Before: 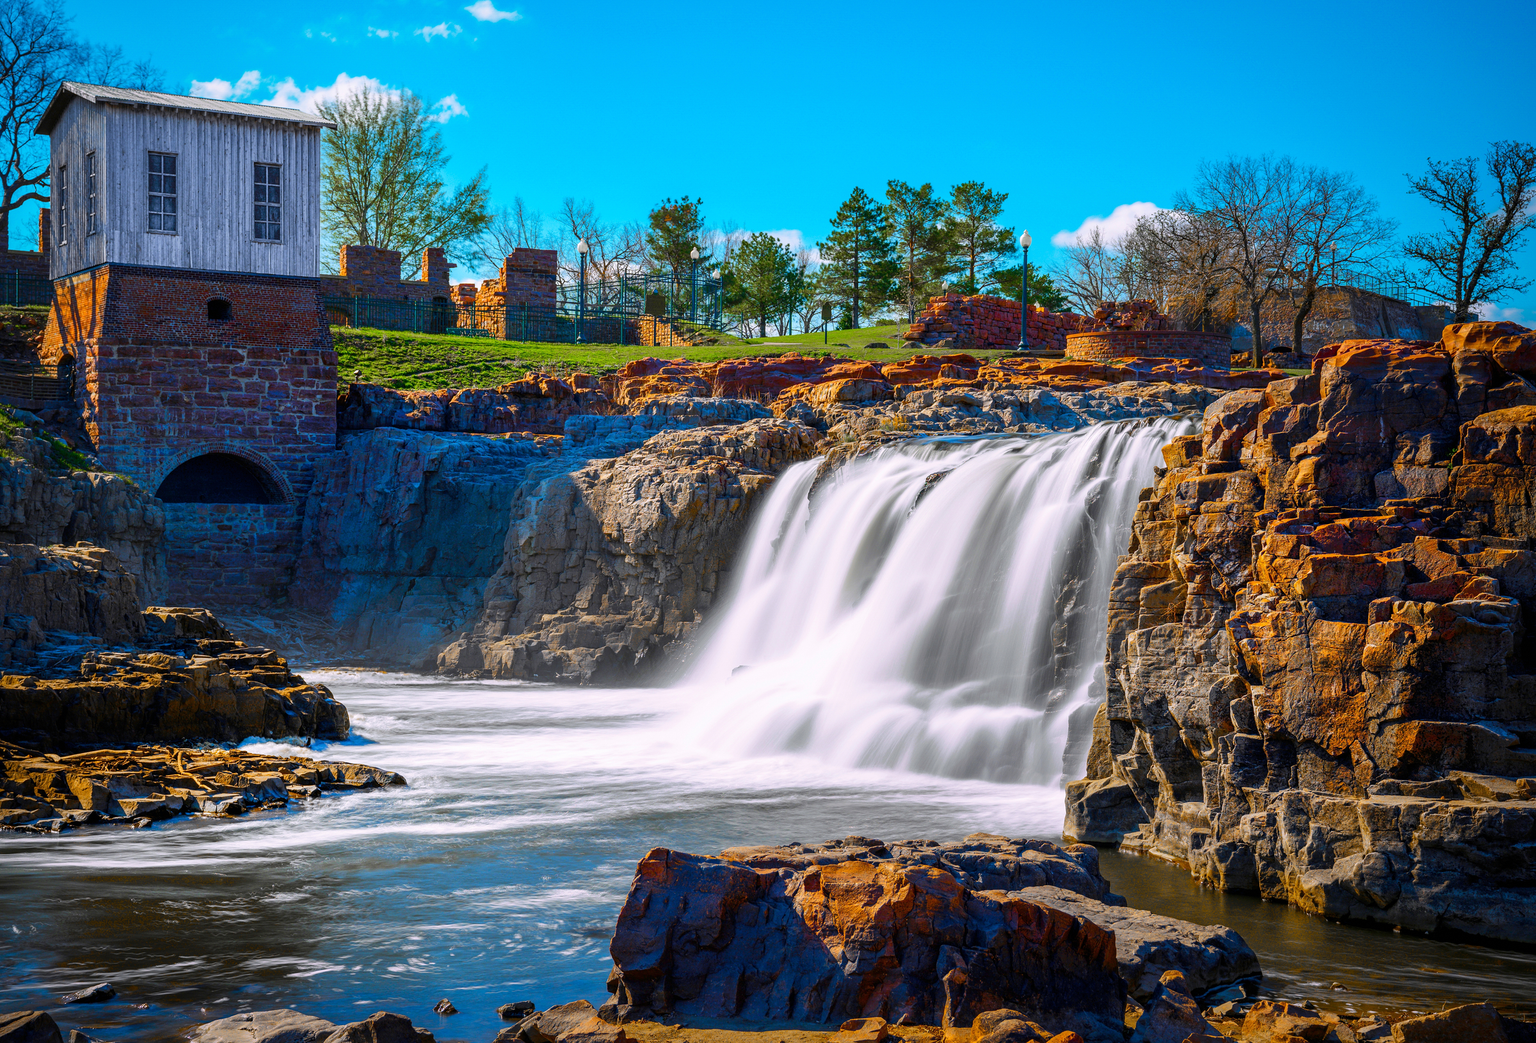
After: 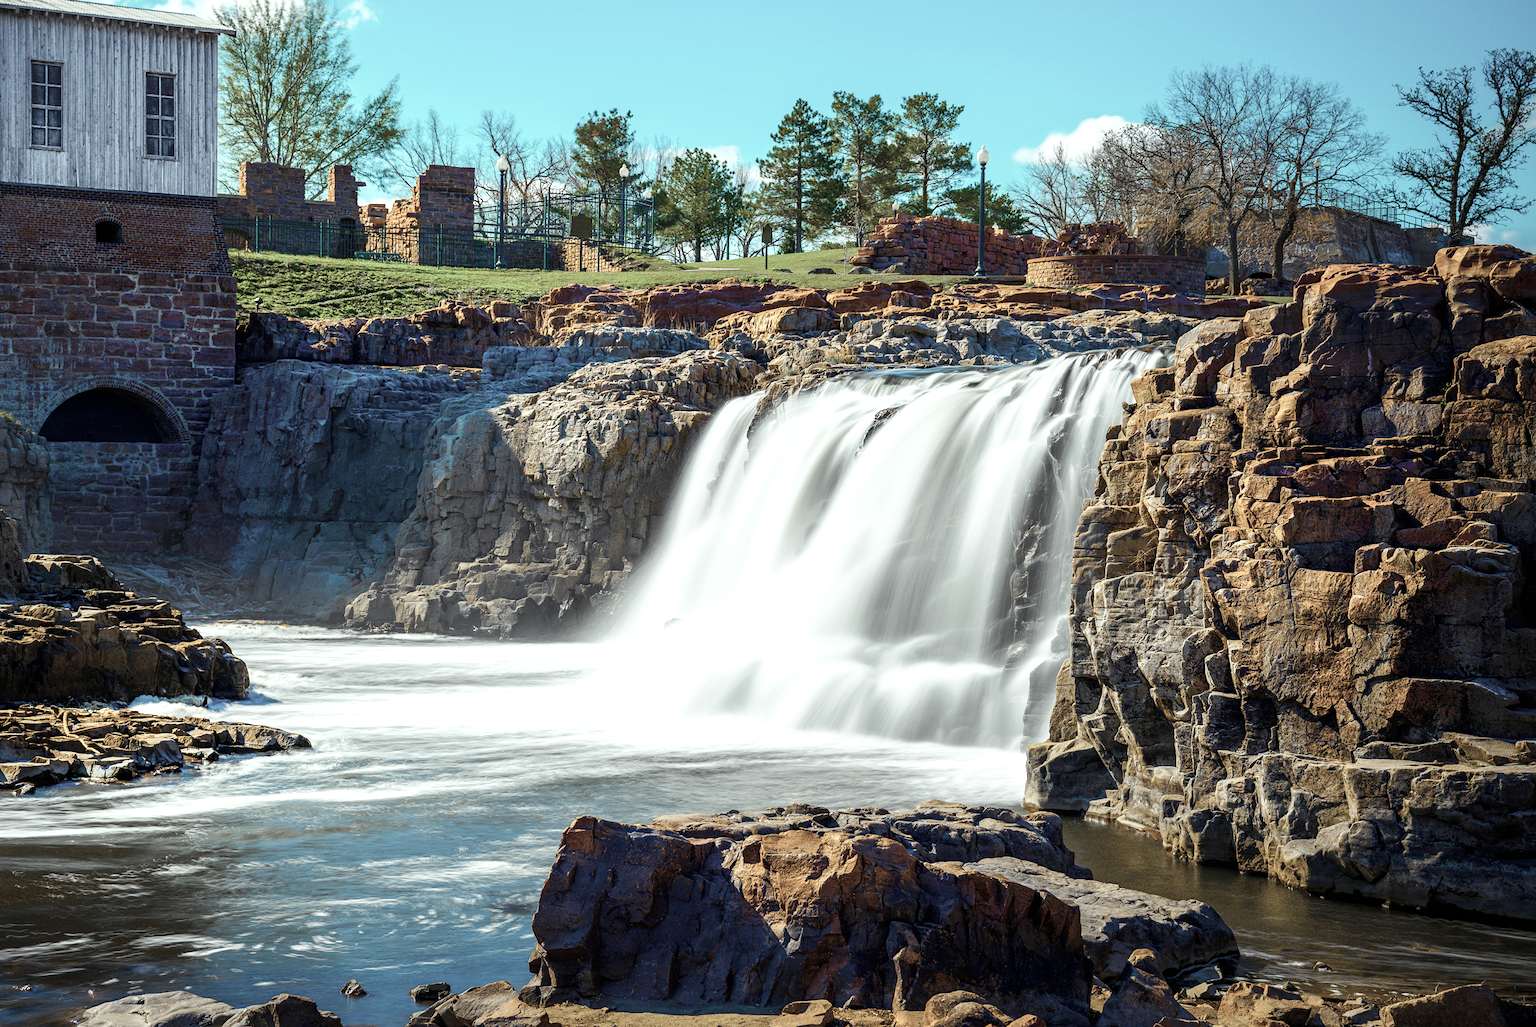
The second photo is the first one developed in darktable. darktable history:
color balance rgb: highlights gain › luminance 15.406%, highlights gain › chroma 7.054%, highlights gain › hue 125.17°, linear chroma grading › global chroma 18.529%, perceptual saturation grading › global saturation 20%, perceptual saturation grading › highlights -24.723%, perceptual saturation grading › shadows 25.344%, perceptual brilliance grading › mid-tones 10.026%, perceptual brilliance grading › shadows 14.262%, global vibrance 20%
contrast brightness saturation: saturation 0.129
exposure: exposure 0.127 EV, compensate highlight preservation false
color zones: curves: ch1 [(0, 0.153) (0.143, 0.15) (0.286, 0.151) (0.429, 0.152) (0.571, 0.152) (0.714, 0.151) (0.857, 0.151) (1, 0.153)]
shadows and highlights: shadows 0.871, highlights 38.29
crop and rotate: left 7.799%, top 9.259%
